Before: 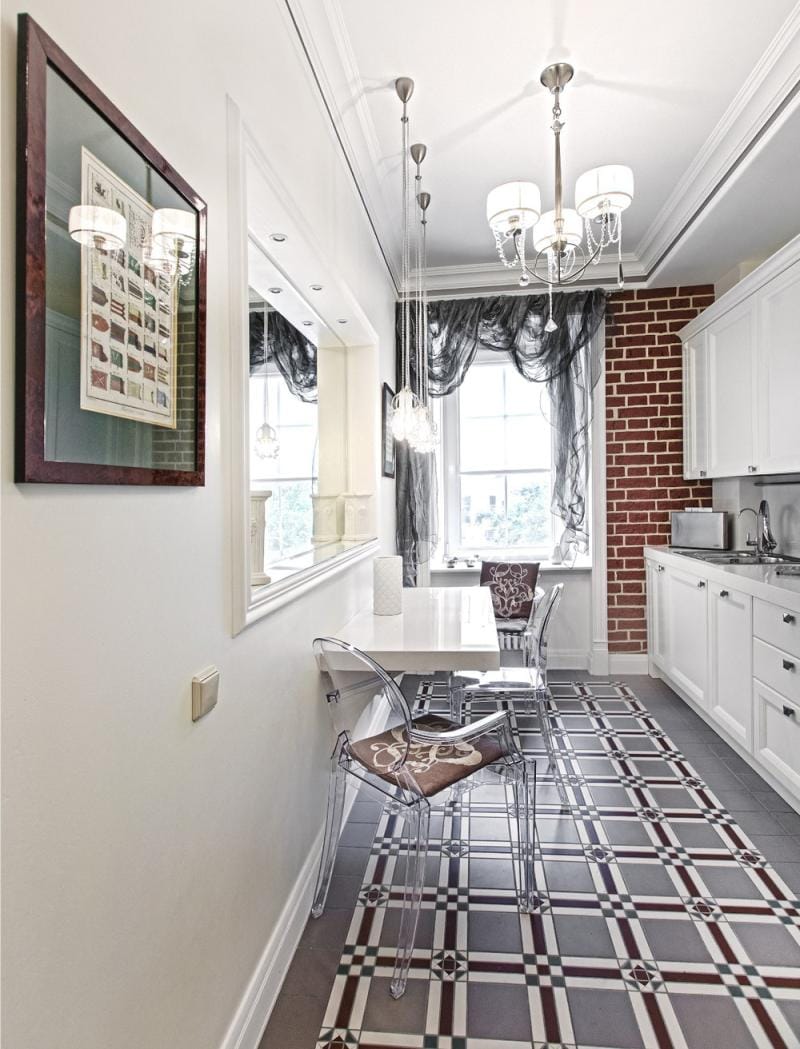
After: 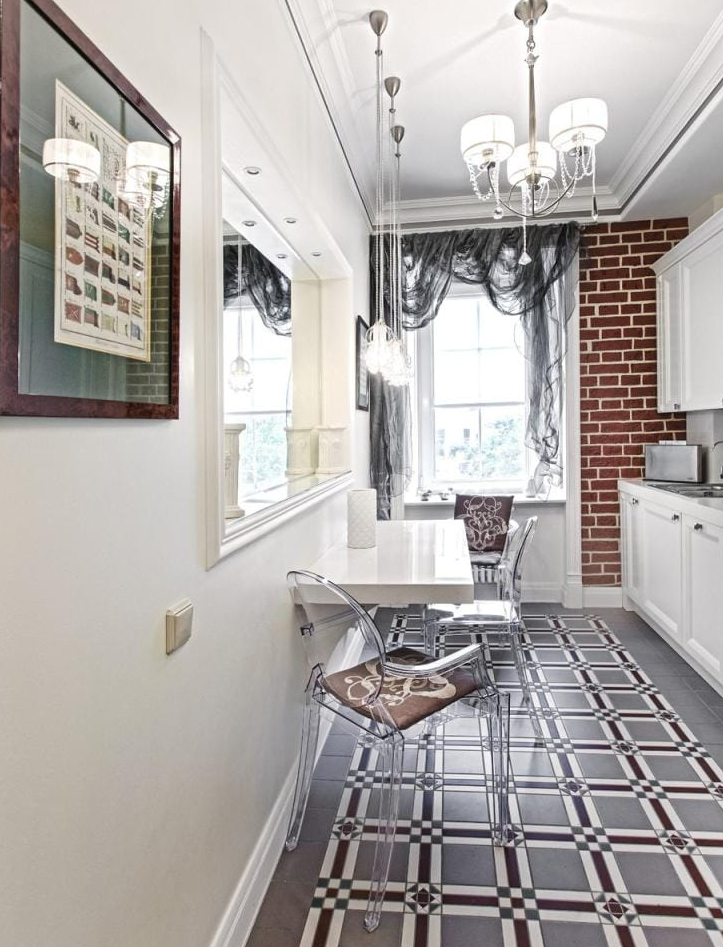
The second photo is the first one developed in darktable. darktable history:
crop: left 3.256%, top 6.456%, right 6.348%, bottom 3.258%
